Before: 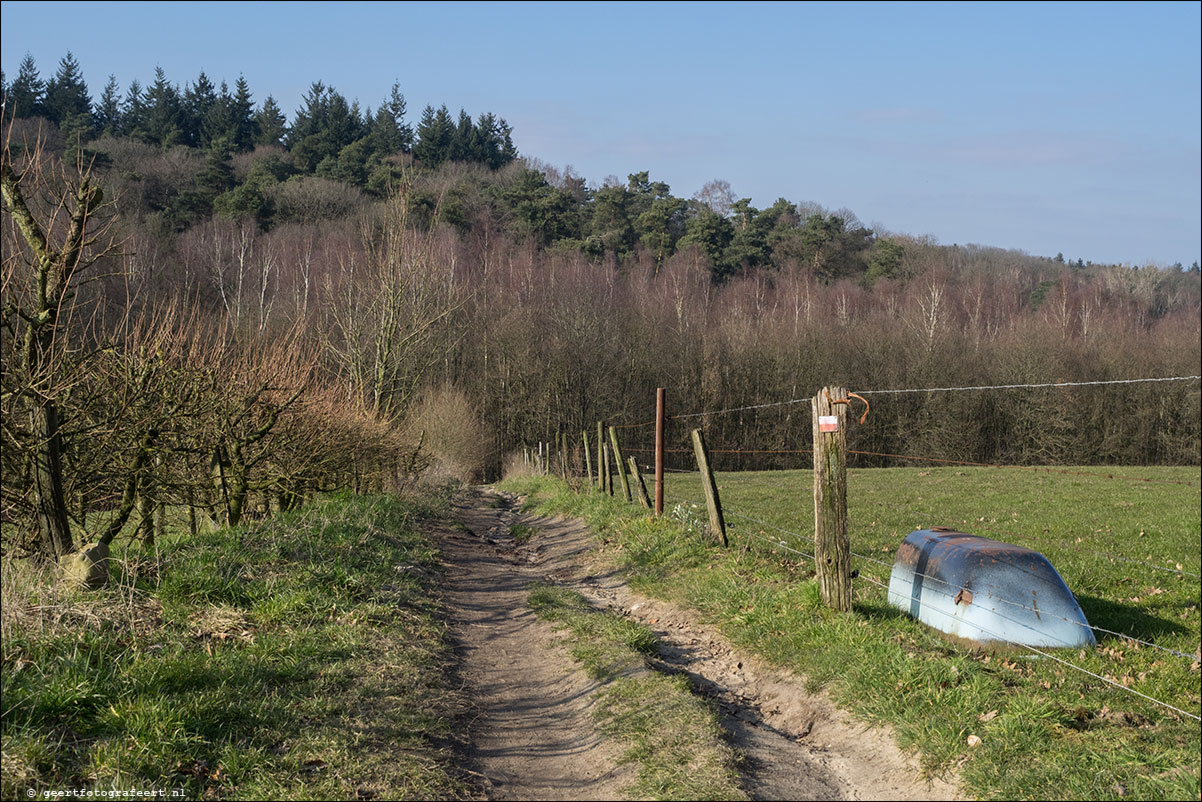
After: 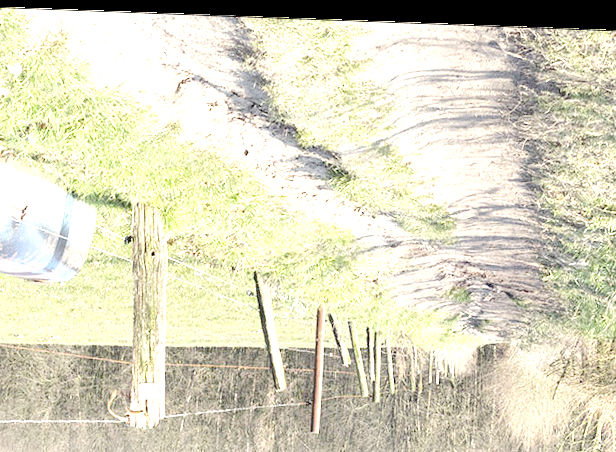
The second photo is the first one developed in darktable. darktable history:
orientation "rotate by 180 degrees": orientation rotate 180°
crop: left 19.556%, right 30.401%, bottom 46.458%
rotate and perspective: rotation 2.17°, automatic cropping off
tone equalizer "contrast tone curve: medium": -8 EV -0.75 EV, -7 EV -0.7 EV, -6 EV -0.6 EV, -5 EV -0.4 EV, -3 EV 0.4 EV, -2 EV 0.6 EV, -1 EV 0.7 EV, +0 EV 0.75 EV, edges refinement/feathering 500, mask exposure compensation -1.57 EV, preserve details no
exposure: exposure 0.493 EV
